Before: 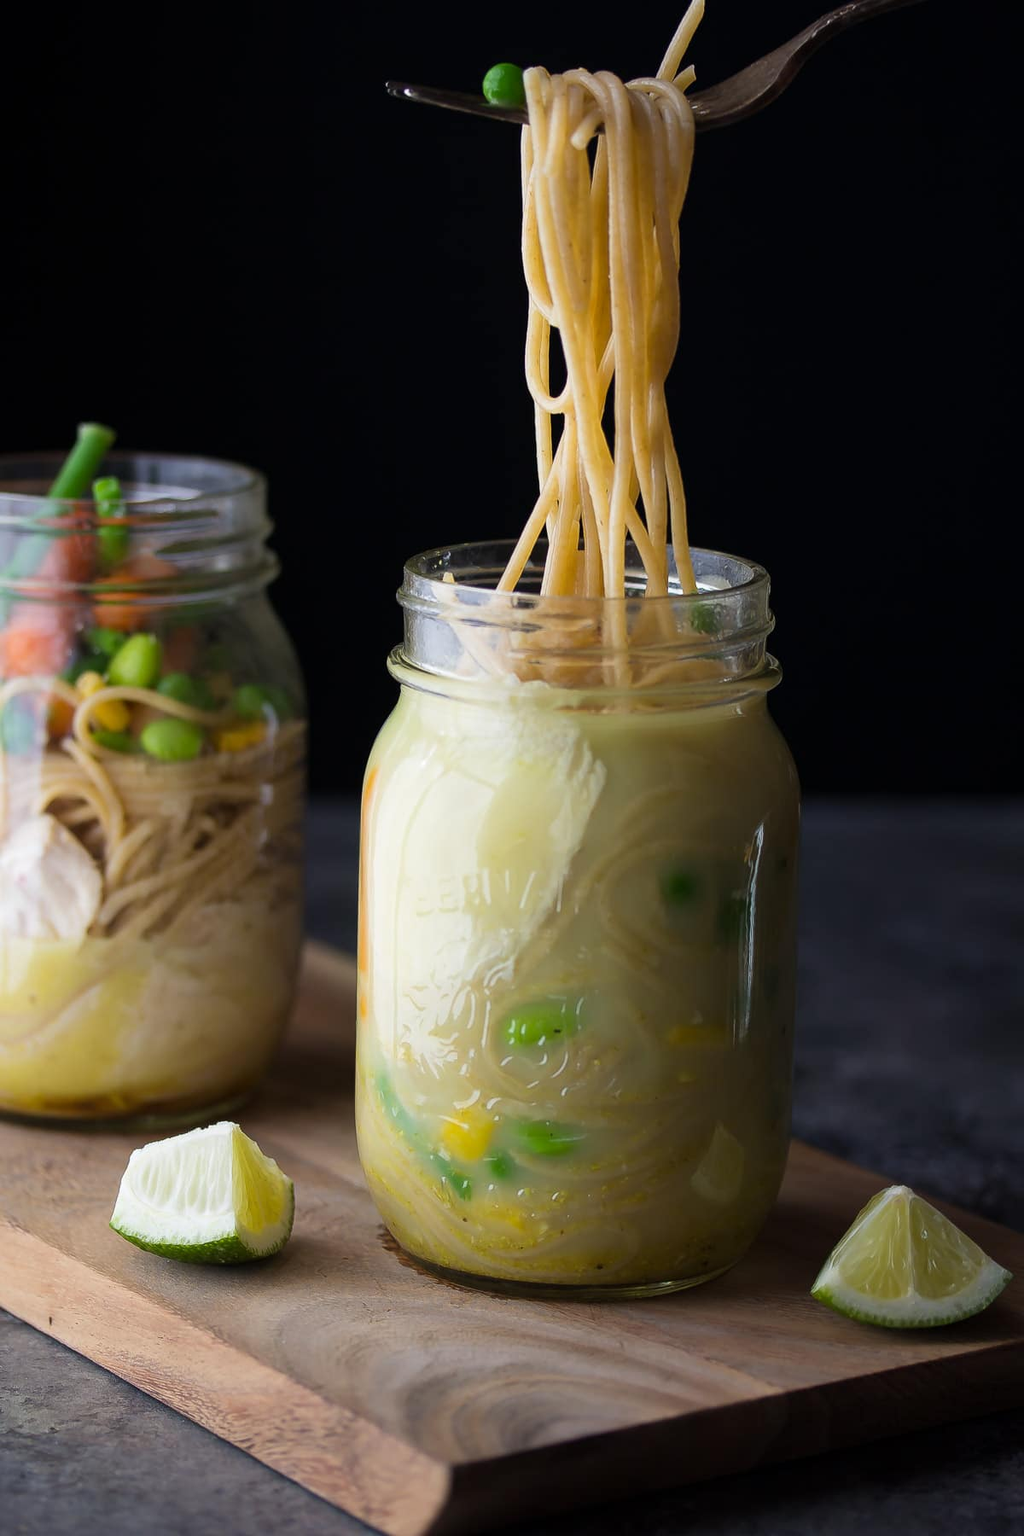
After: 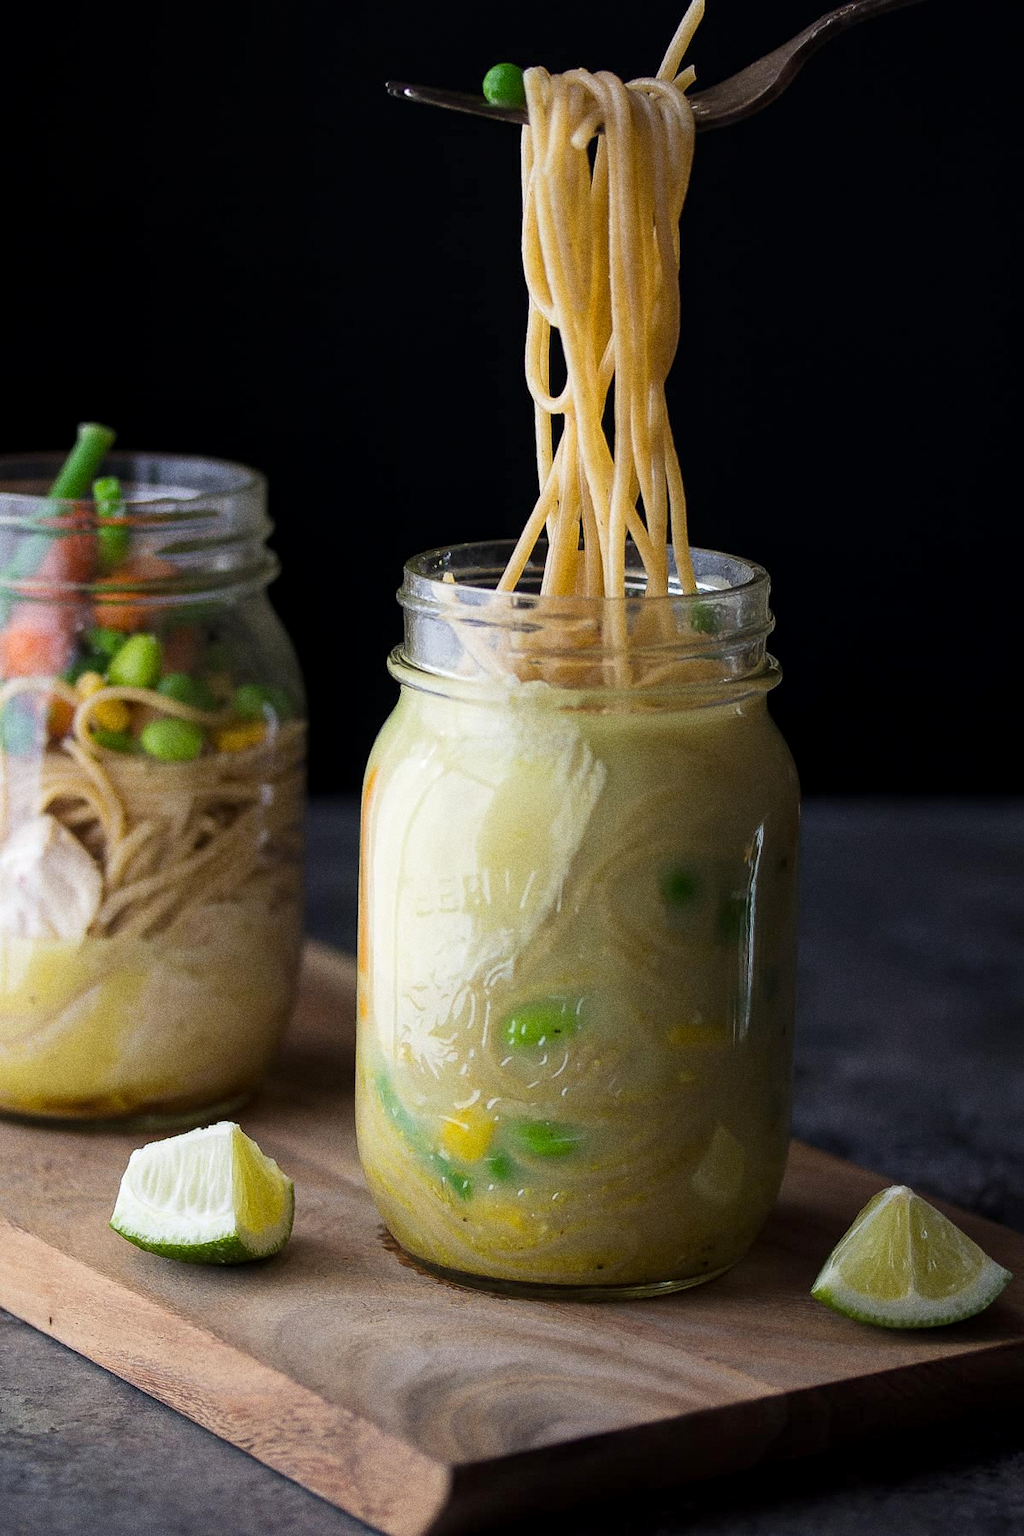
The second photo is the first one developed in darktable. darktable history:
local contrast: highlights 100%, shadows 100%, detail 120%, midtone range 0.2
grain: coarseness 0.09 ISO, strength 40%
